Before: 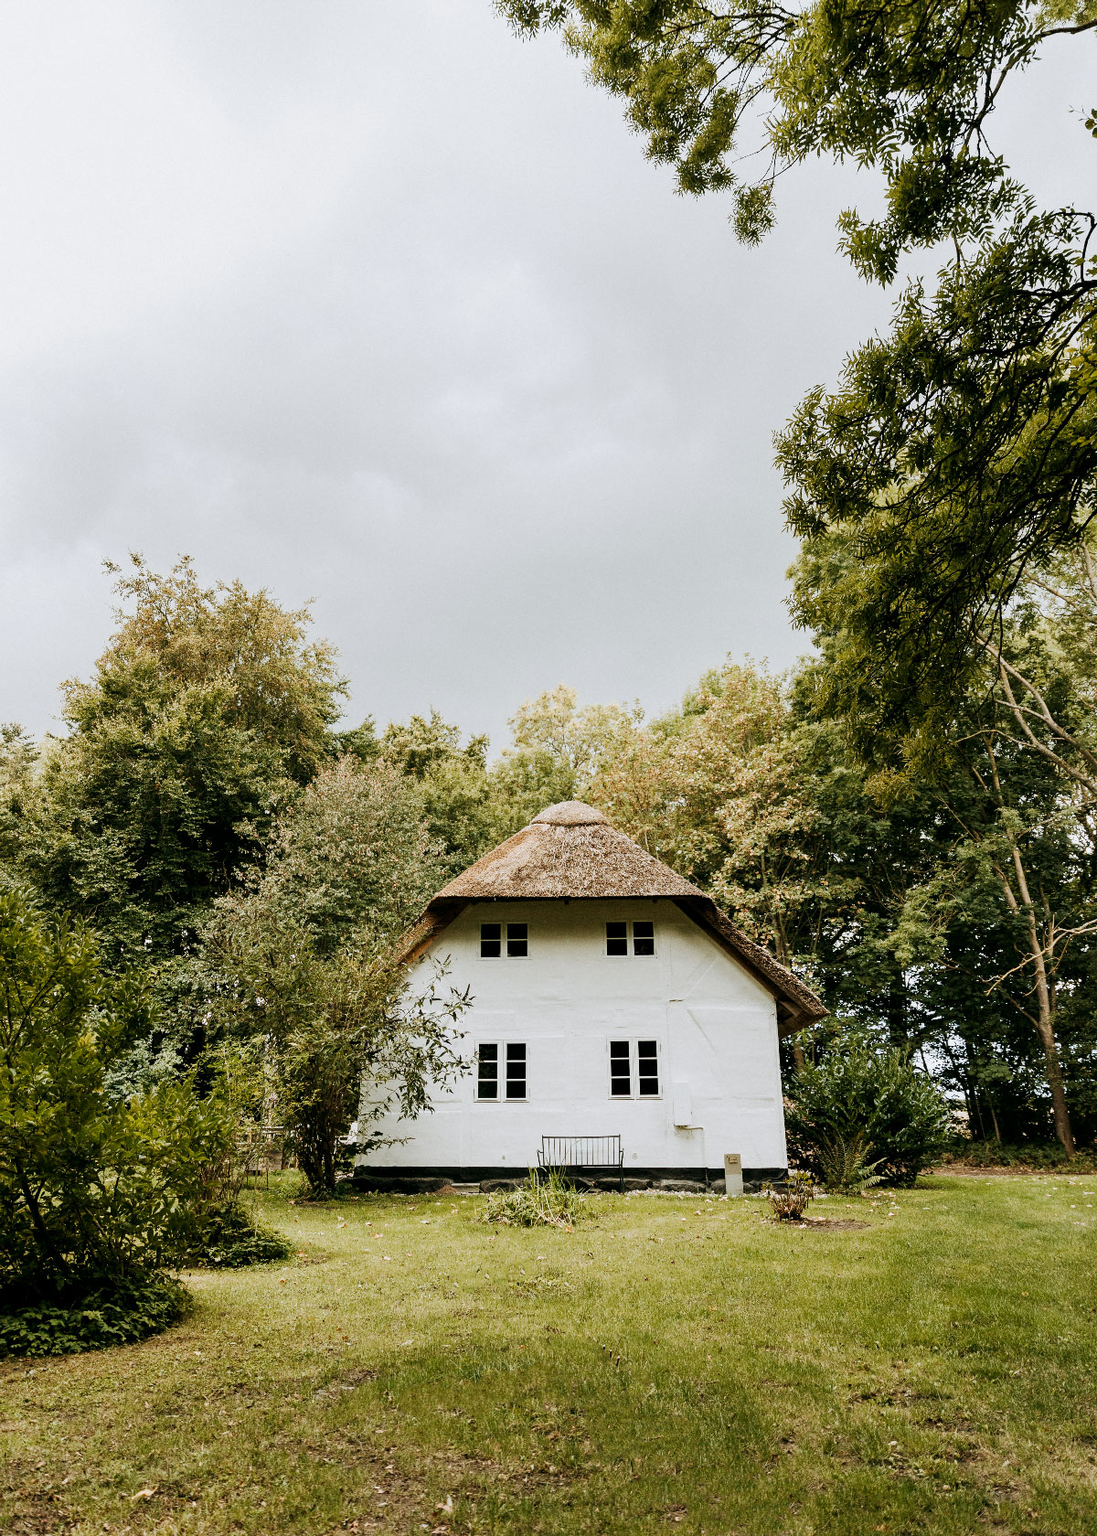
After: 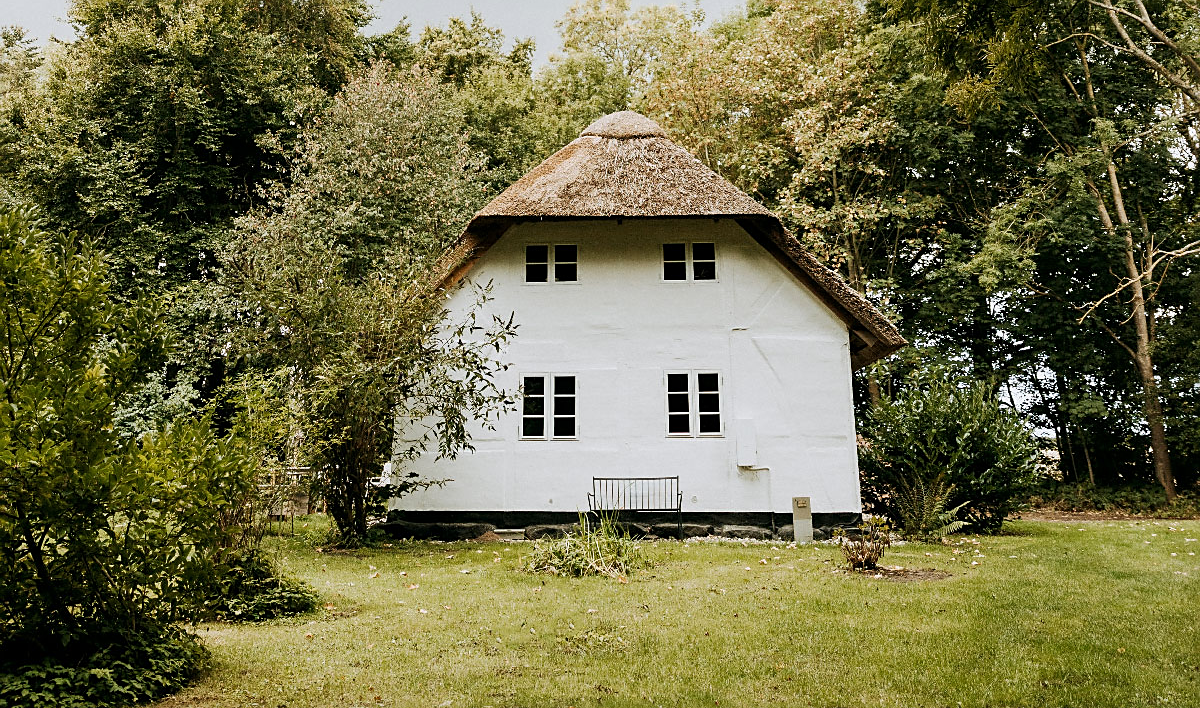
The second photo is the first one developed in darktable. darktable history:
crop: top 45.551%, bottom 12.262%
sharpen: radius 1.864, amount 0.398, threshold 1.271
